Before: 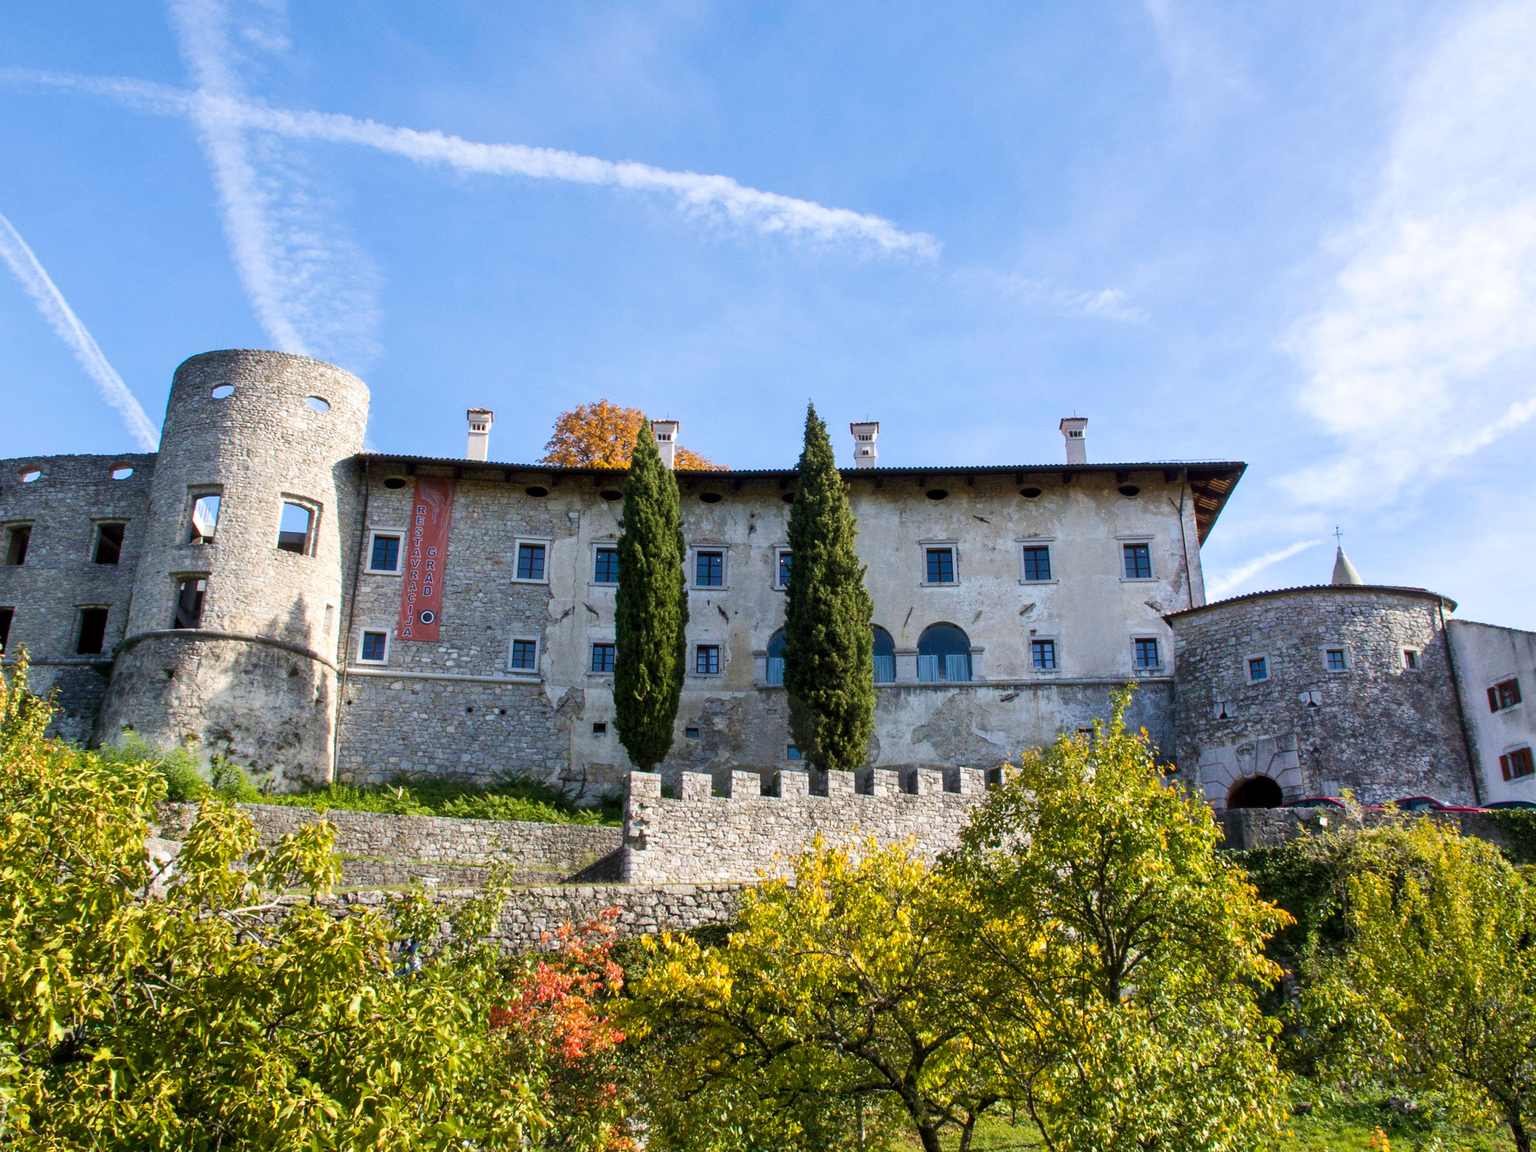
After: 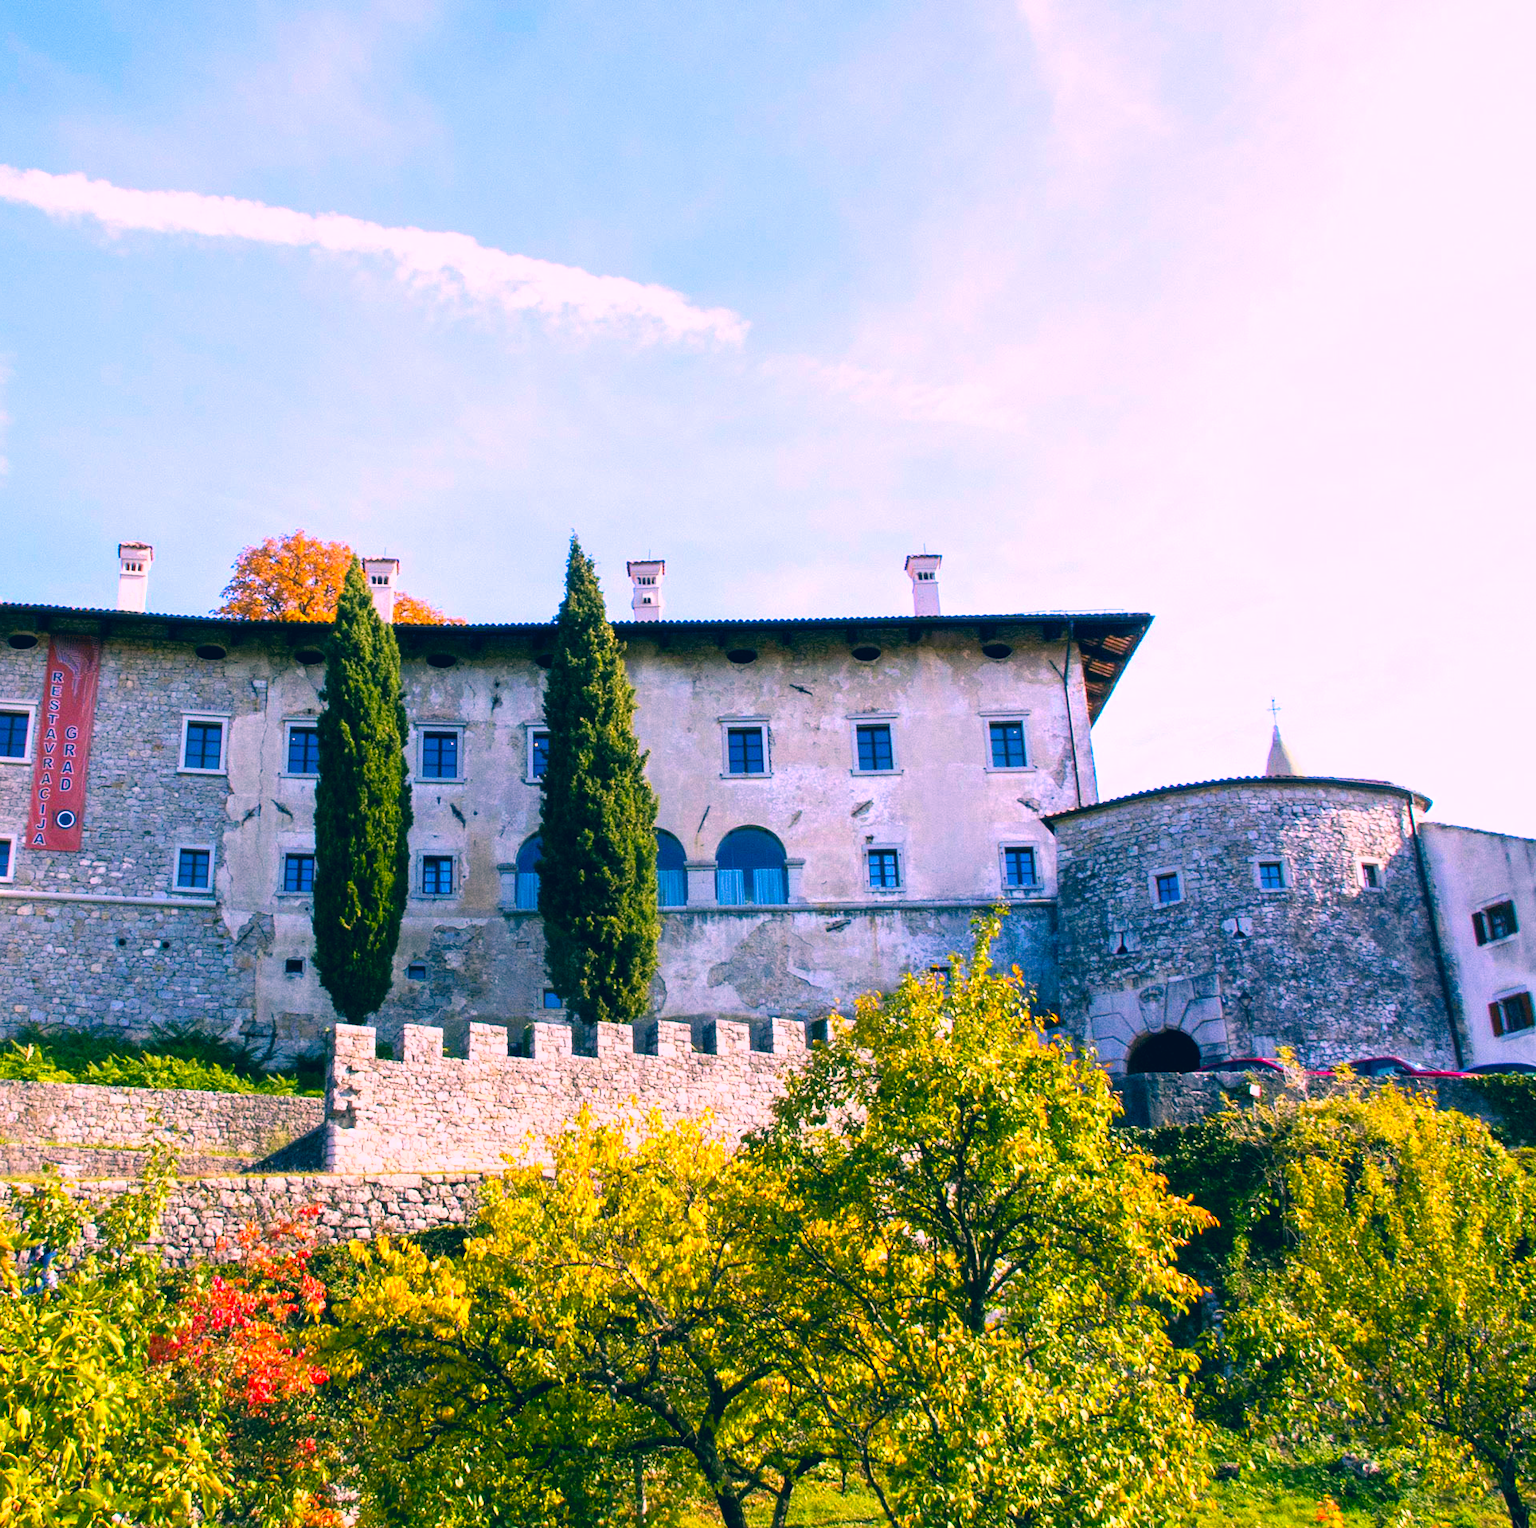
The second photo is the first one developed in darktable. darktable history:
tone equalizer: -8 EV -0.404 EV, -7 EV -0.371 EV, -6 EV -0.31 EV, -5 EV -0.209 EV, -3 EV 0.23 EV, -2 EV 0.313 EV, -1 EV 0.408 EV, +0 EV 0.418 EV
color correction: highlights a* 17.36, highlights b* 0.234, shadows a* -15.35, shadows b* -13.88, saturation 1.5
exposure: exposure 0.127 EV, compensate exposure bias true, compensate highlight preservation false
crop and rotate: left 24.614%
shadows and highlights: shadows -69.06, highlights 36.93, soften with gaussian
